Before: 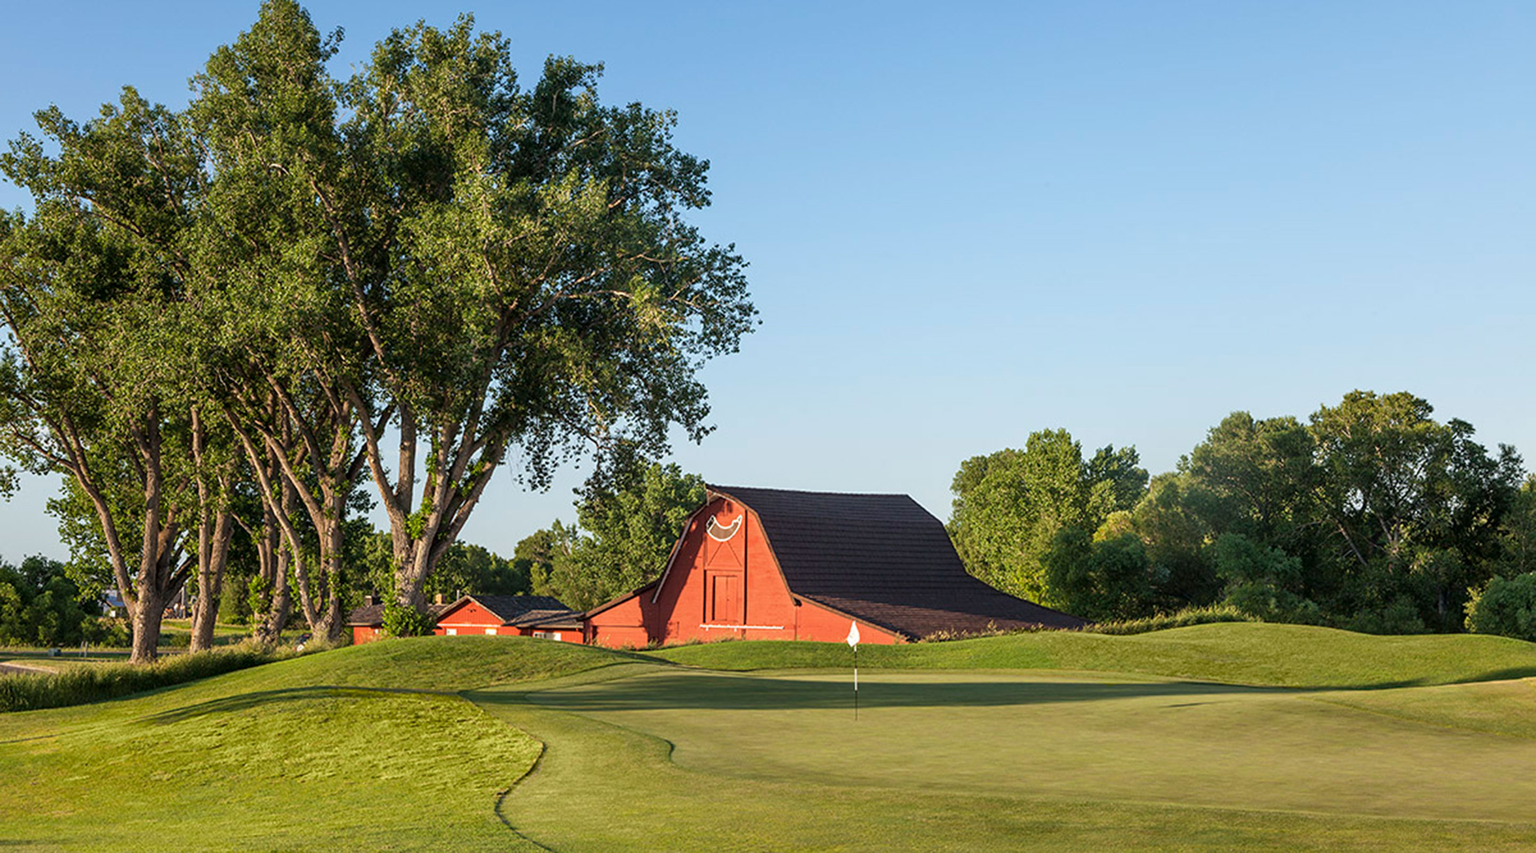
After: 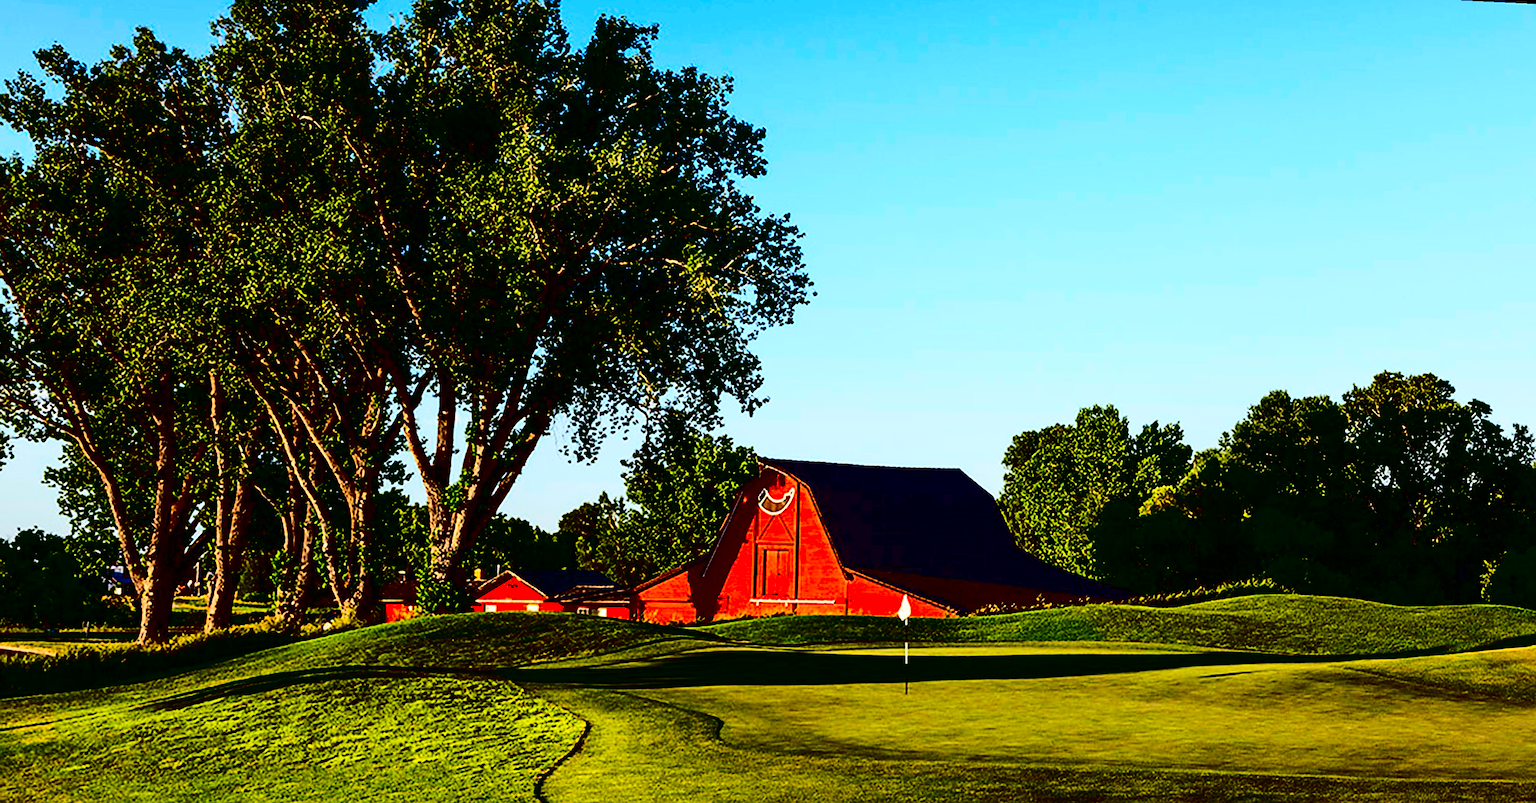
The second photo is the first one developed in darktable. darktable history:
rotate and perspective: rotation 0.679°, lens shift (horizontal) 0.136, crop left 0.009, crop right 0.991, crop top 0.078, crop bottom 0.95
sharpen: on, module defaults
white balance: emerald 1
contrast brightness saturation: contrast 0.77, brightness -1, saturation 1
